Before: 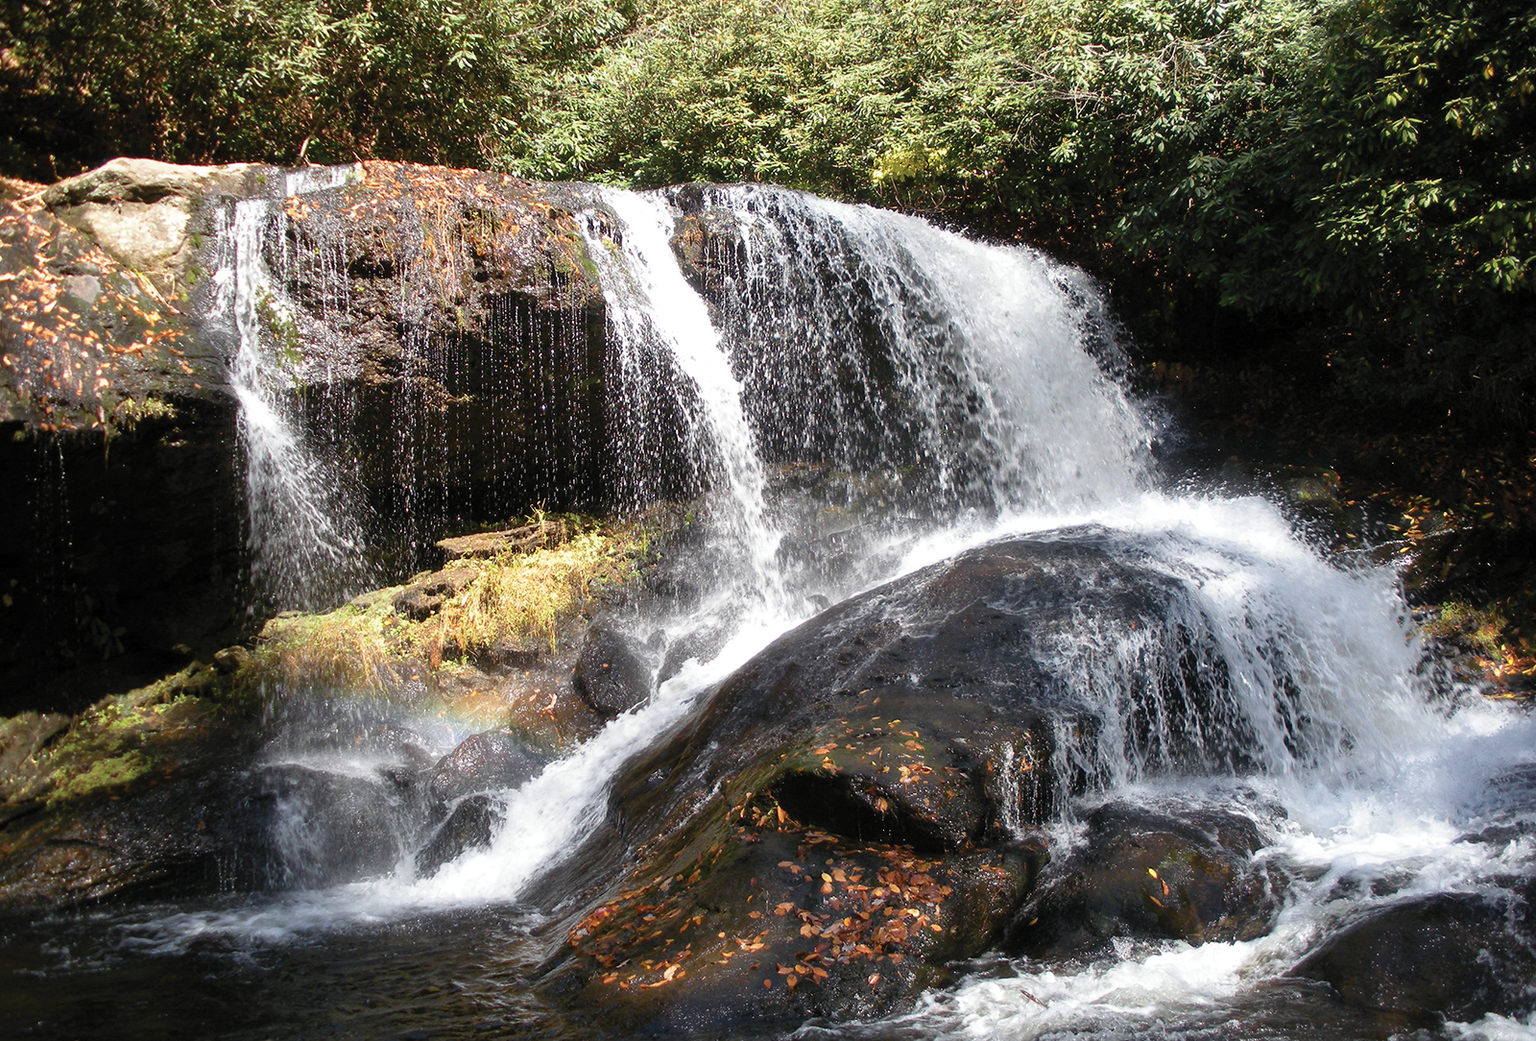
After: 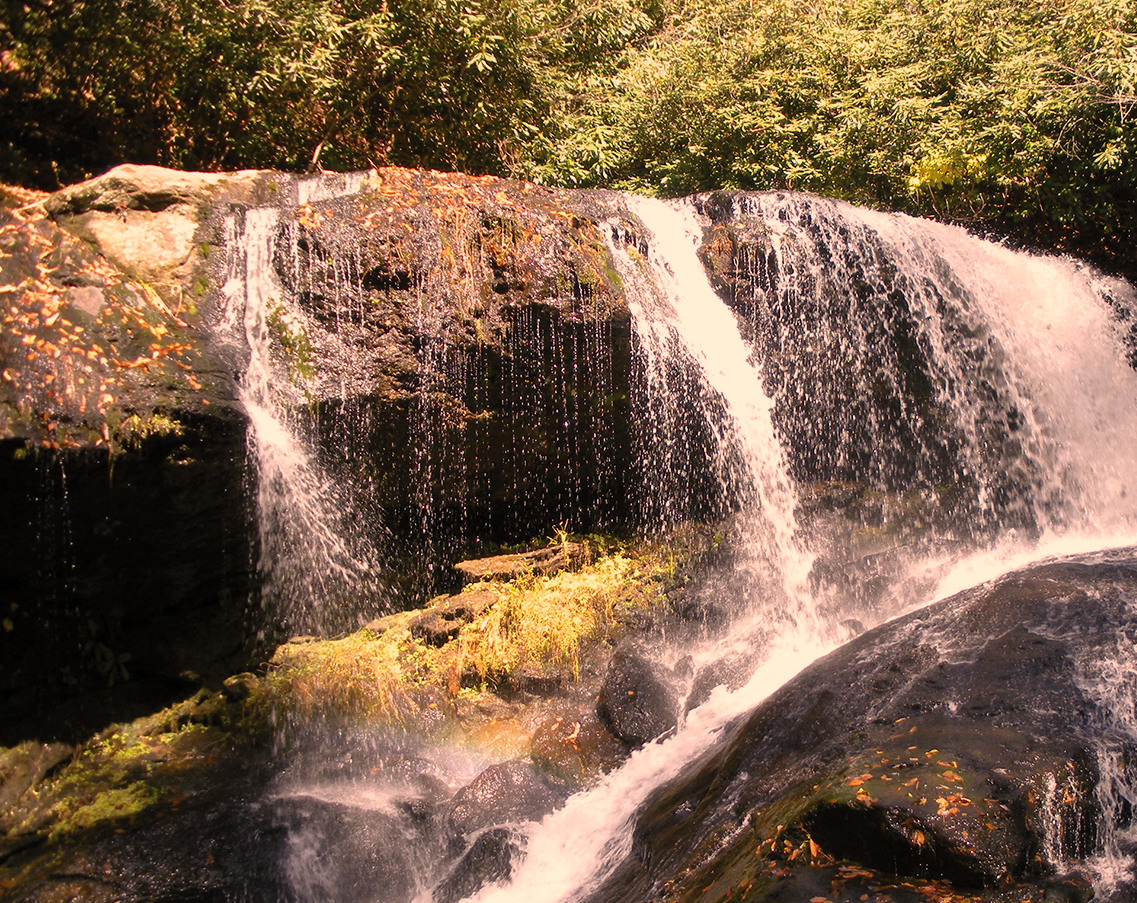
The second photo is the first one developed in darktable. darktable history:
color correction: highlights a* 21.88, highlights b* 22.25
crop: right 28.885%, bottom 16.626%
